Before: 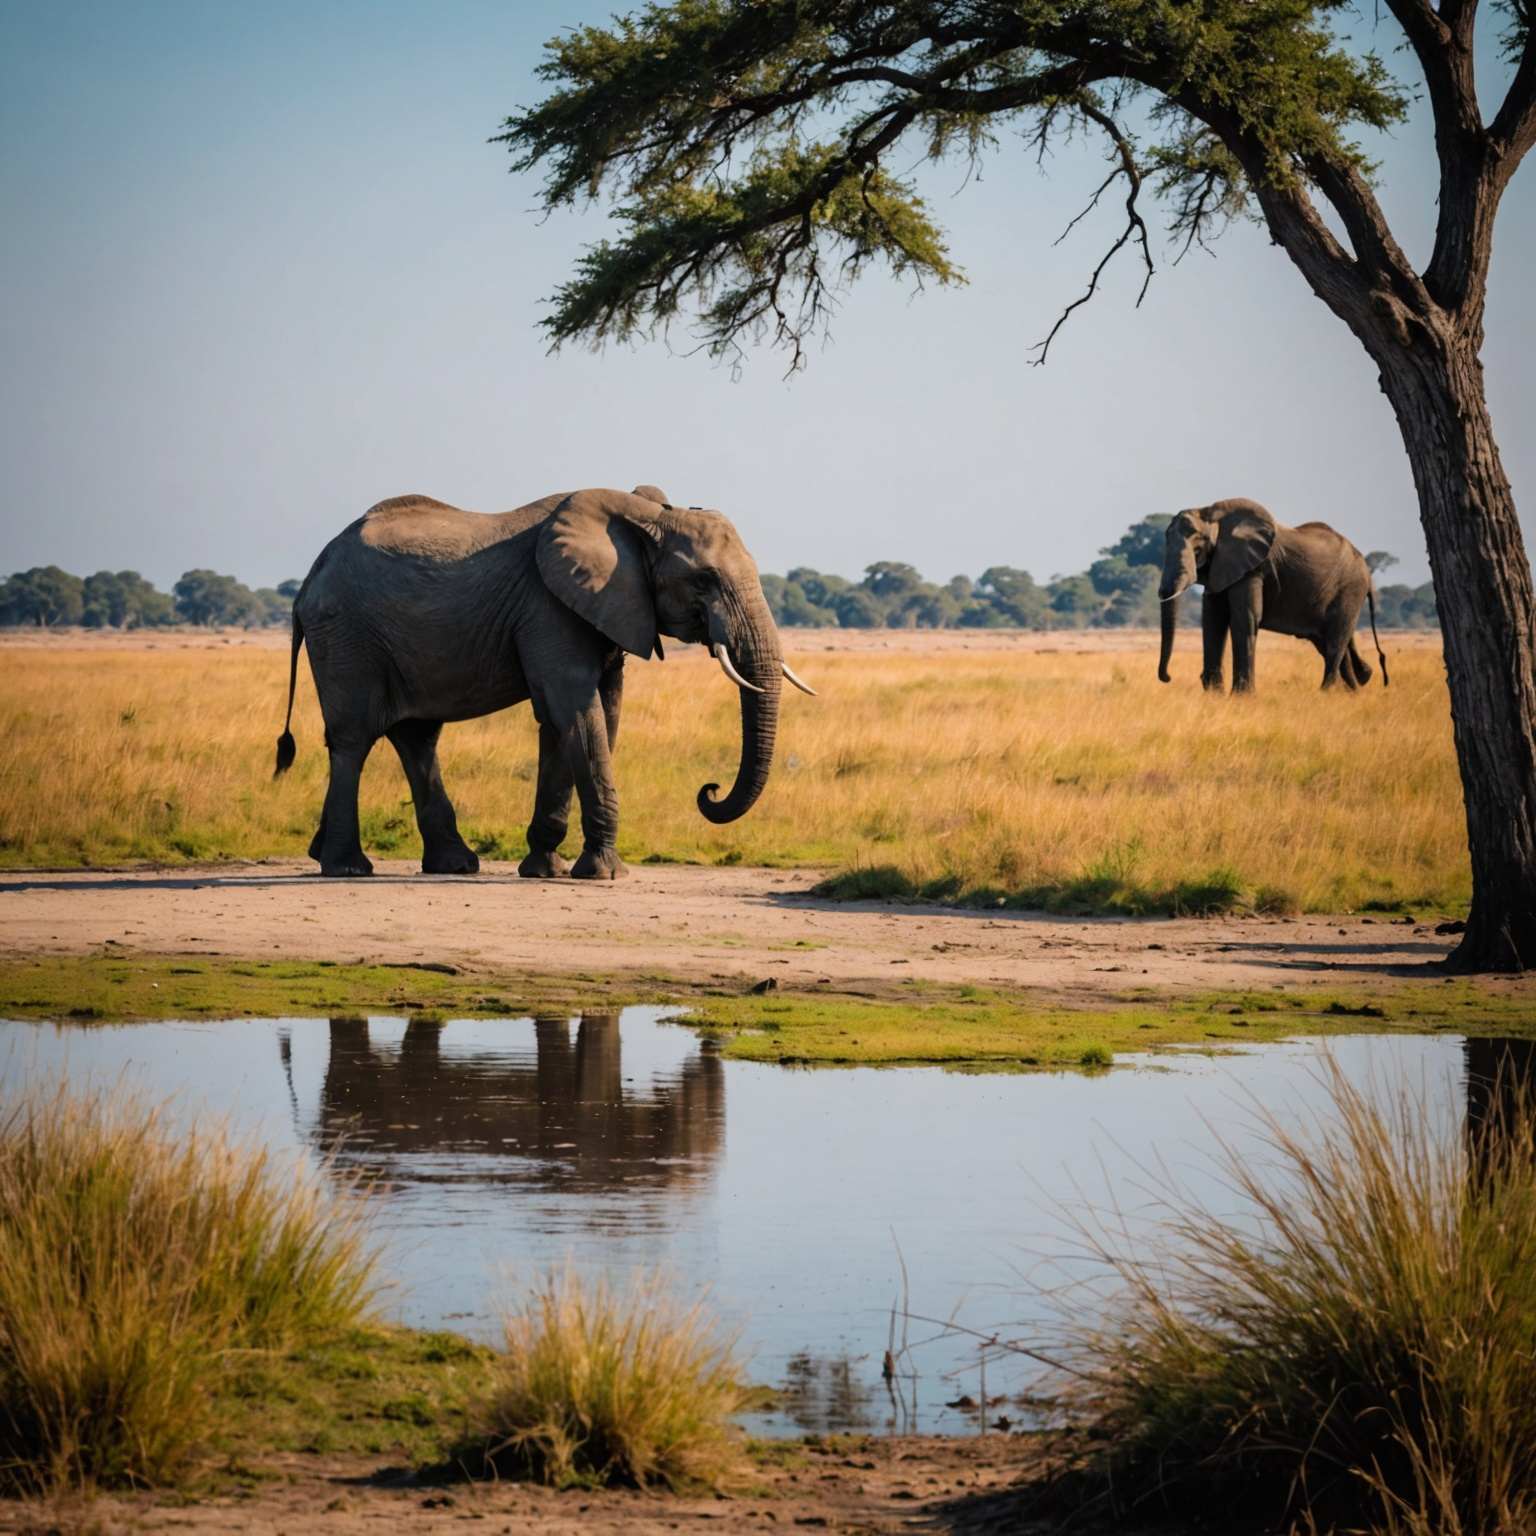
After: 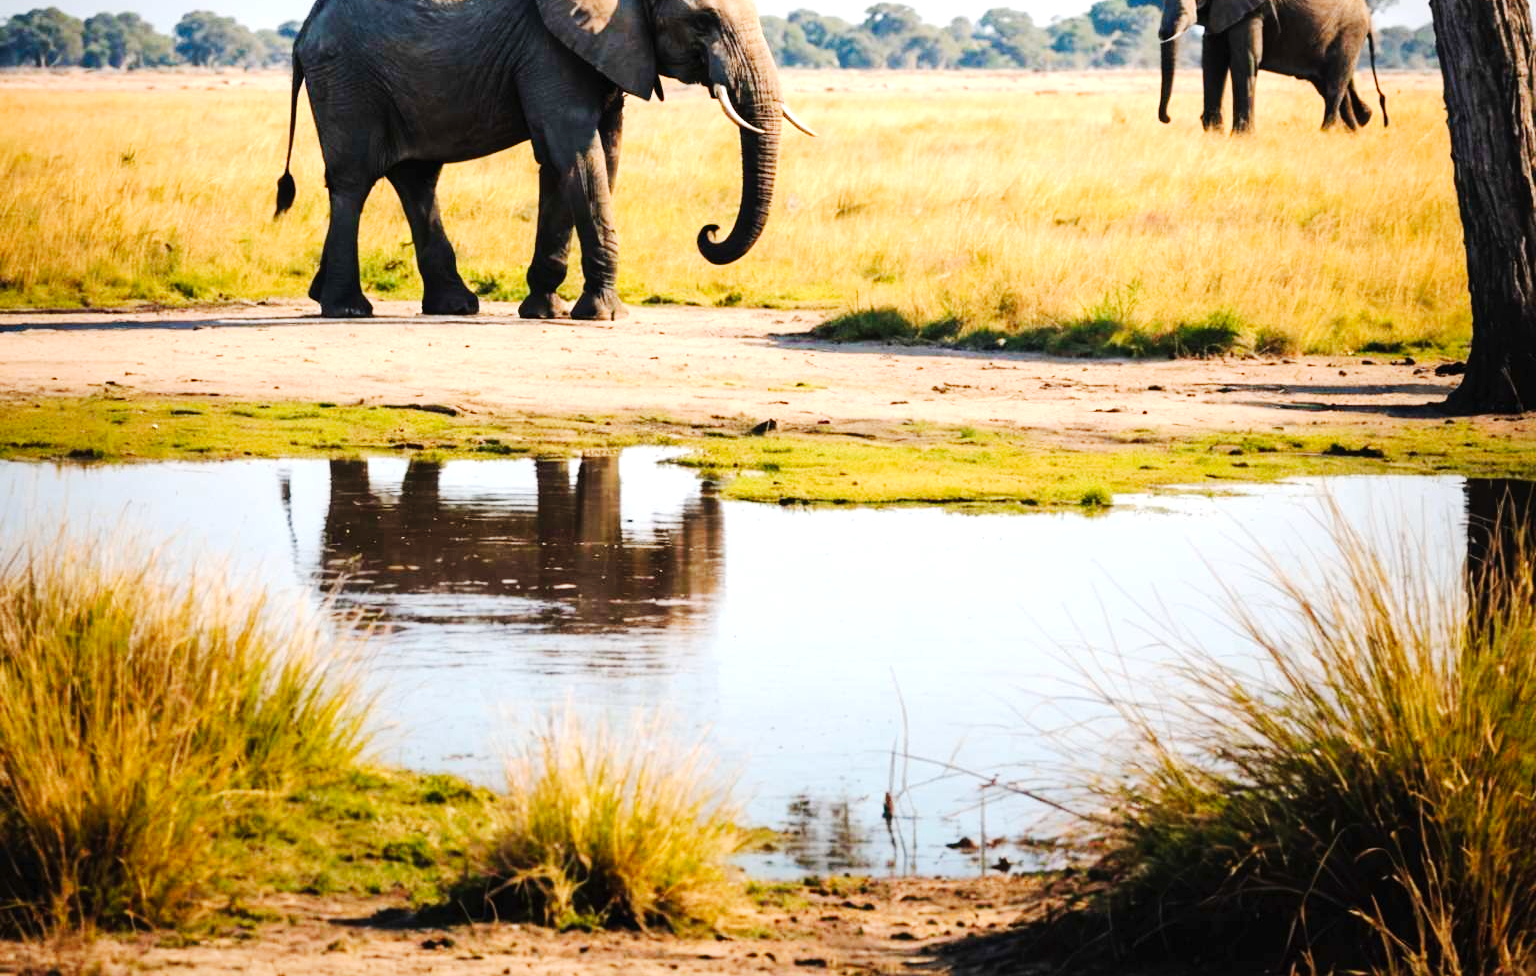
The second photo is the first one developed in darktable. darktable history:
exposure: black level correction 0, exposure 1 EV, compensate exposure bias true, compensate highlight preservation false
crop and rotate: top 36.435%
tone curve: curves: ch0 [(0, 0) (0.003, 0.002) (0.011, 0.009) (0.025, 0.019) (0.044, 0.031) (0.069, 0.04) (0.1, 0.059) (0.136, 0.092) (0.177, 0.134) (0.224, 0.192) (0.277, 0.262) (0.335, 0.348) (0.399, 0.446) (0.468, 0.554) (0.543, 0.646) (0.623, 0.731) (0.709, 0.807) (0.801, 0.867) (0.898, 0.931) (1, 1)], preserve colors none
